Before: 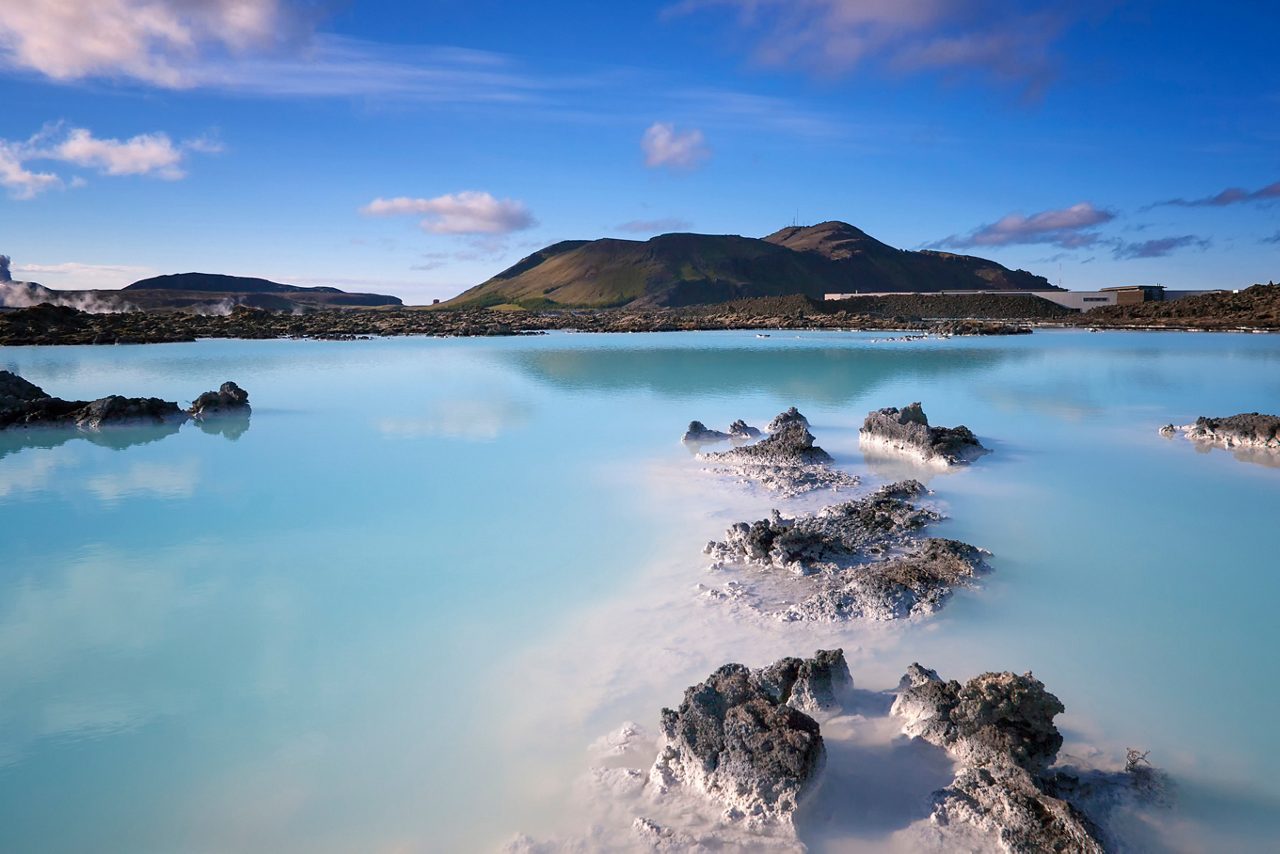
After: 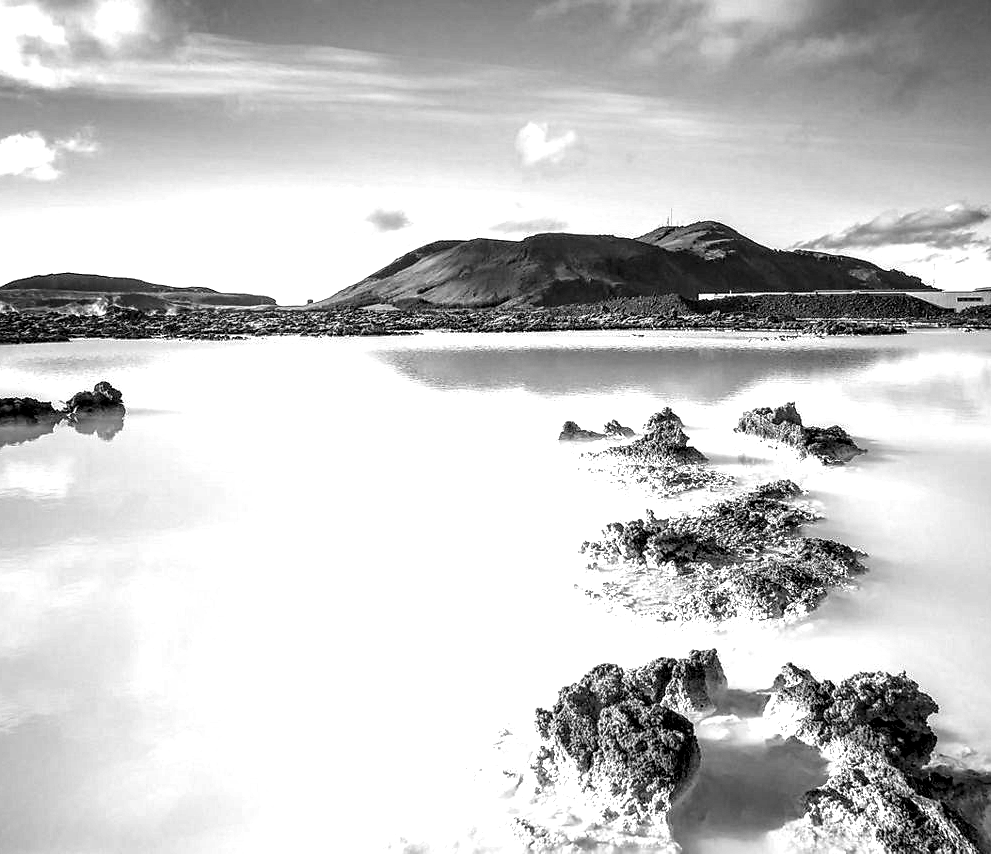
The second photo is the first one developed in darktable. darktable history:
exposure: black level correction 0, exposure 1.2 EV, compensate highlight preservation false
crop: left 9.88%, right 12.664%
sharpen: radius 1, threshold 1
monochrome: on, module defaults
local contrast: highlights 20%, detail 197%
